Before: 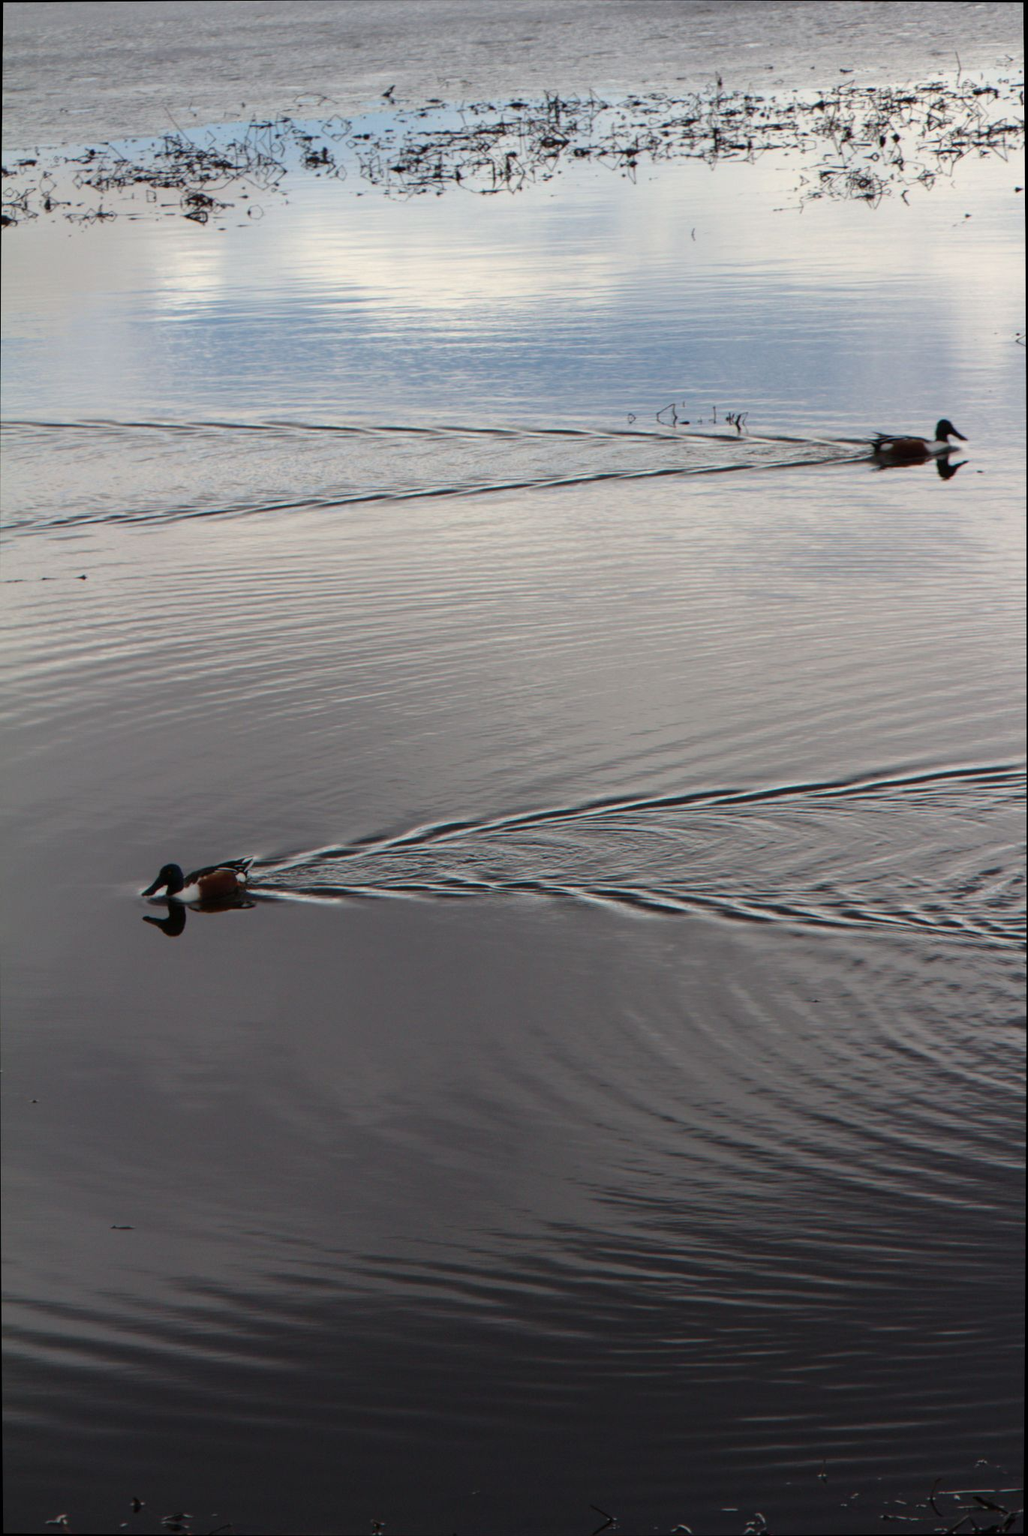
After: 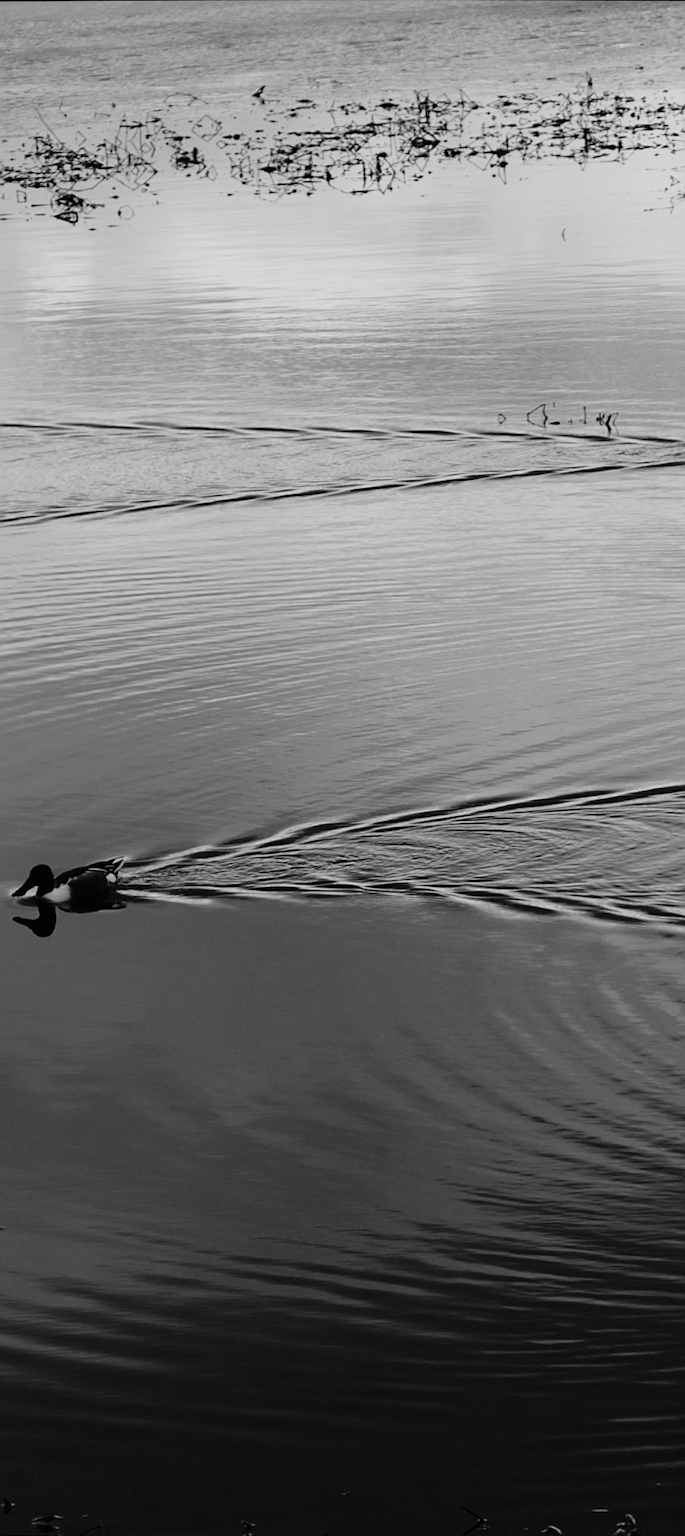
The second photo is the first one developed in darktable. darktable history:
sharpen: on, module defaults
crop and rotate: left 12.648%, right 20.685%
sigmoid: on, module defaults
monochrome: a -4.13, b 5.16, size 1
